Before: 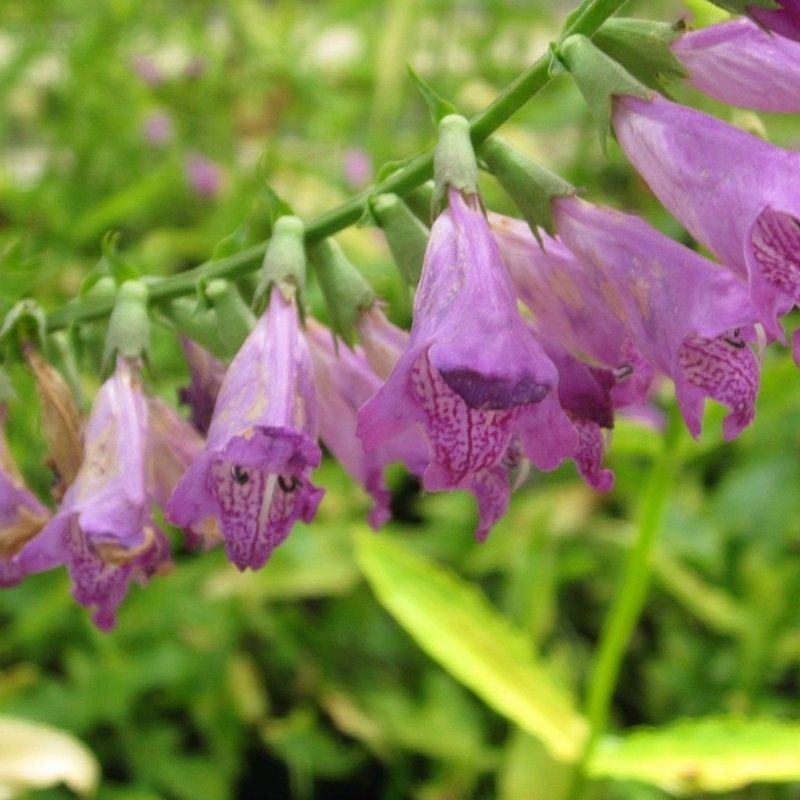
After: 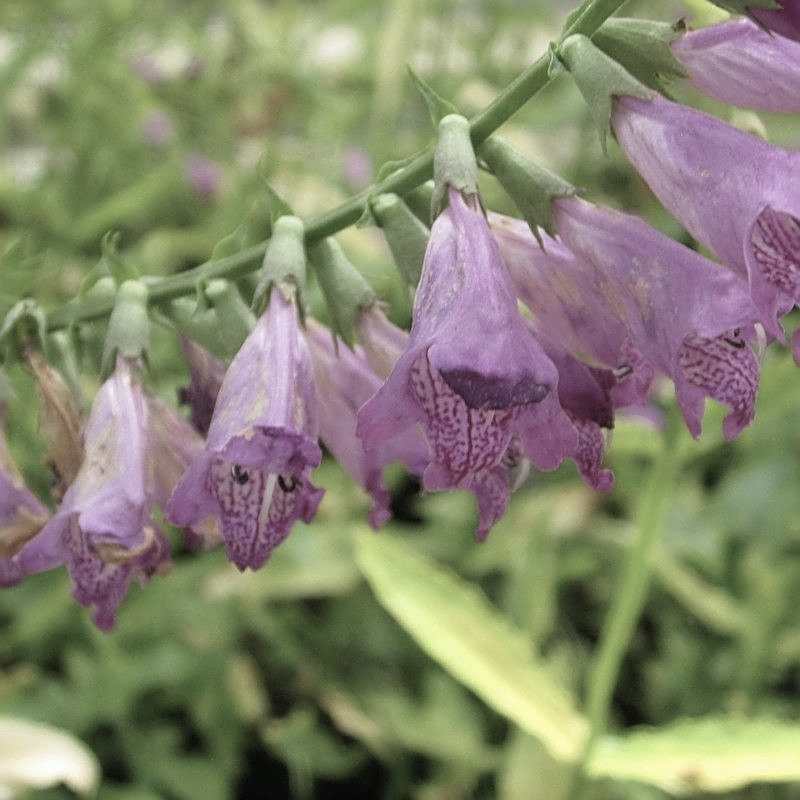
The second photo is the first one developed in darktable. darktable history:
white balance: red 0.986, blue 1.01
color zones: curves: ch1 [(0, 0.292) (0.001, 0.292) (0.2, 0.264) (0.4, 0.248) (0.6, 0.248) (0.8, 0.264) (0.999, 0.292) (1, 0.292)]
sharpen: on, module defaults
